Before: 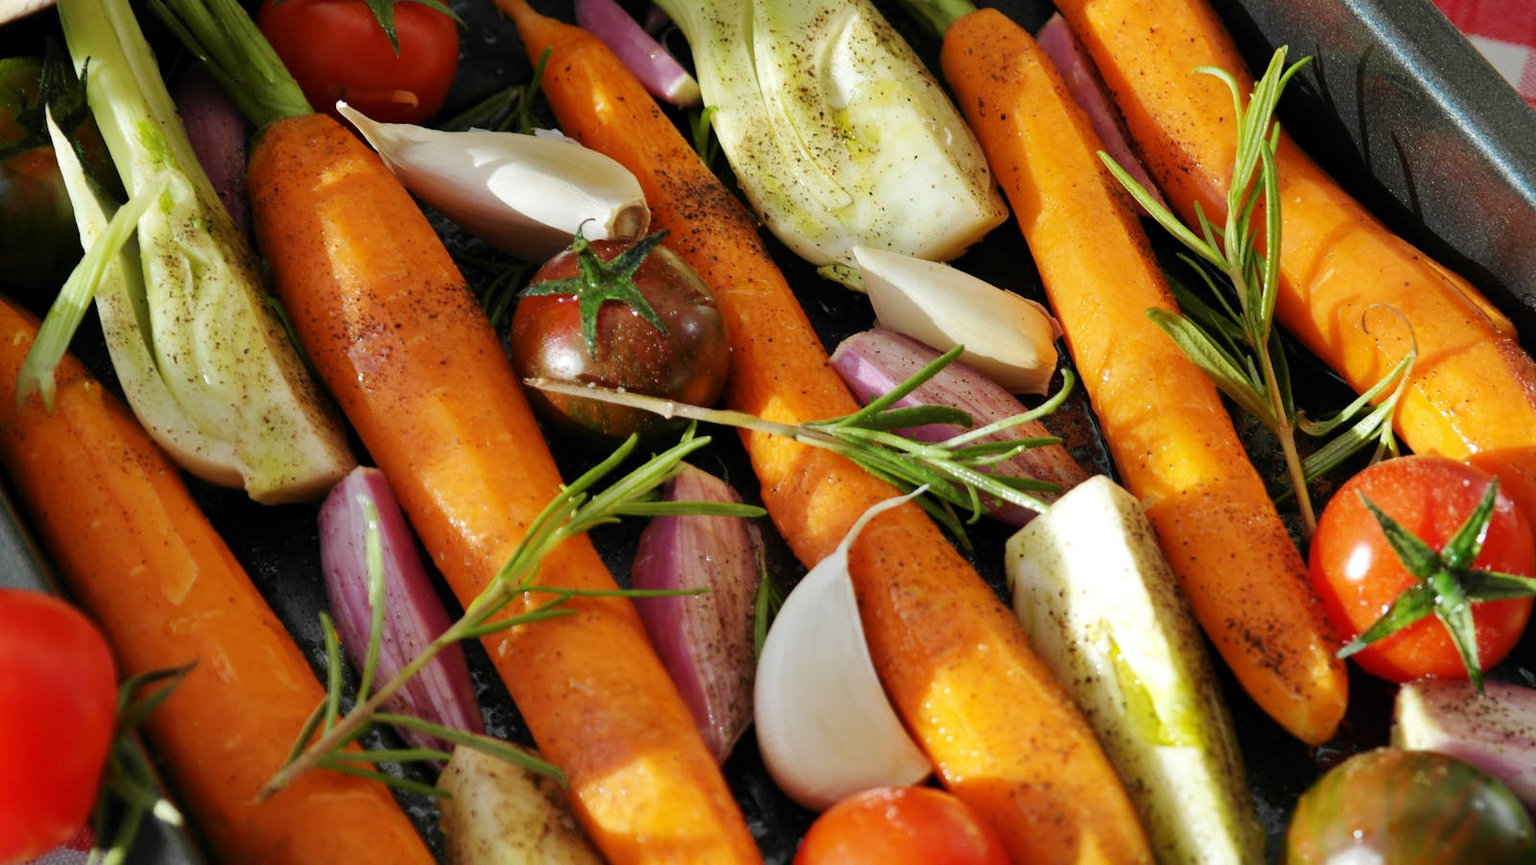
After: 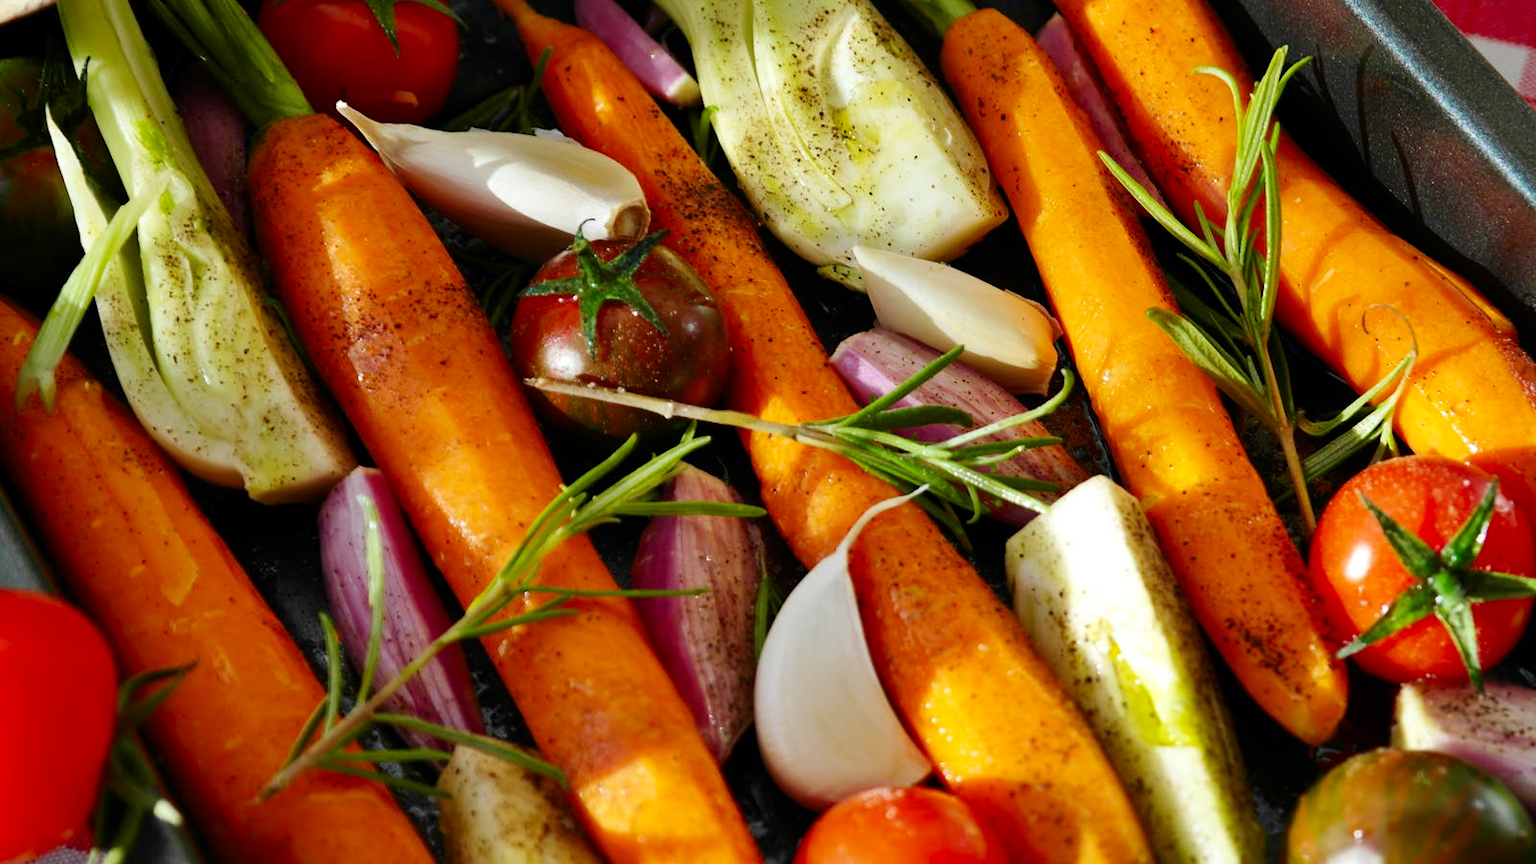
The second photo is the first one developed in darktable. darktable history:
contrast brightness saturation: contrast 0.13, brightness -0.05, saturation 0.16
color correction: highlights a* -0.182, highlights b* -0.124
